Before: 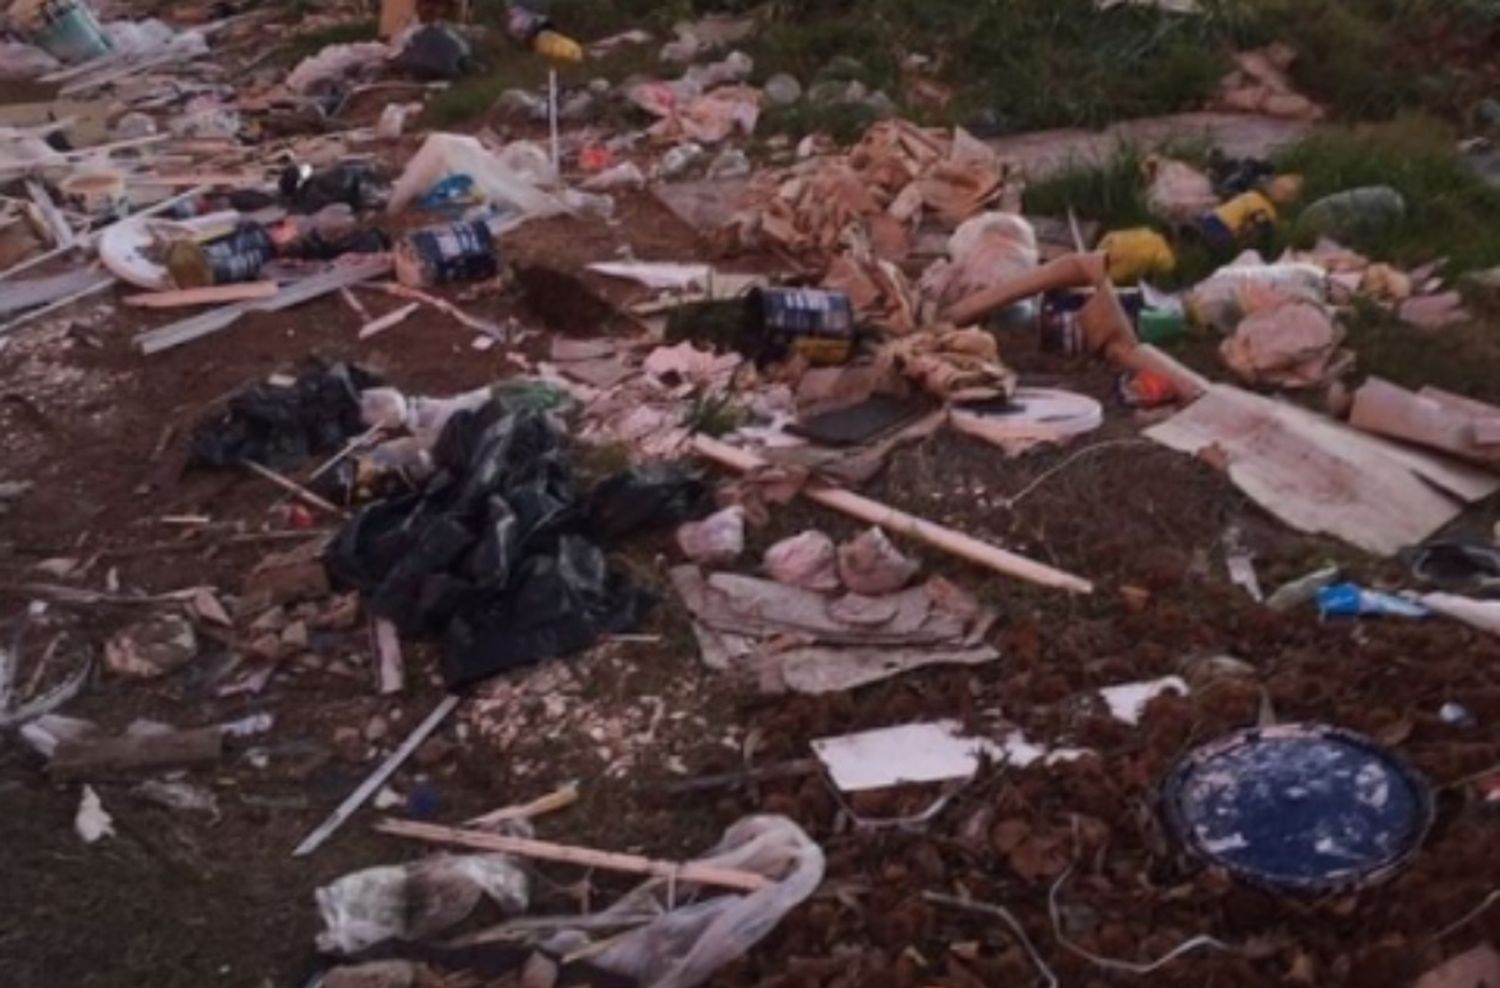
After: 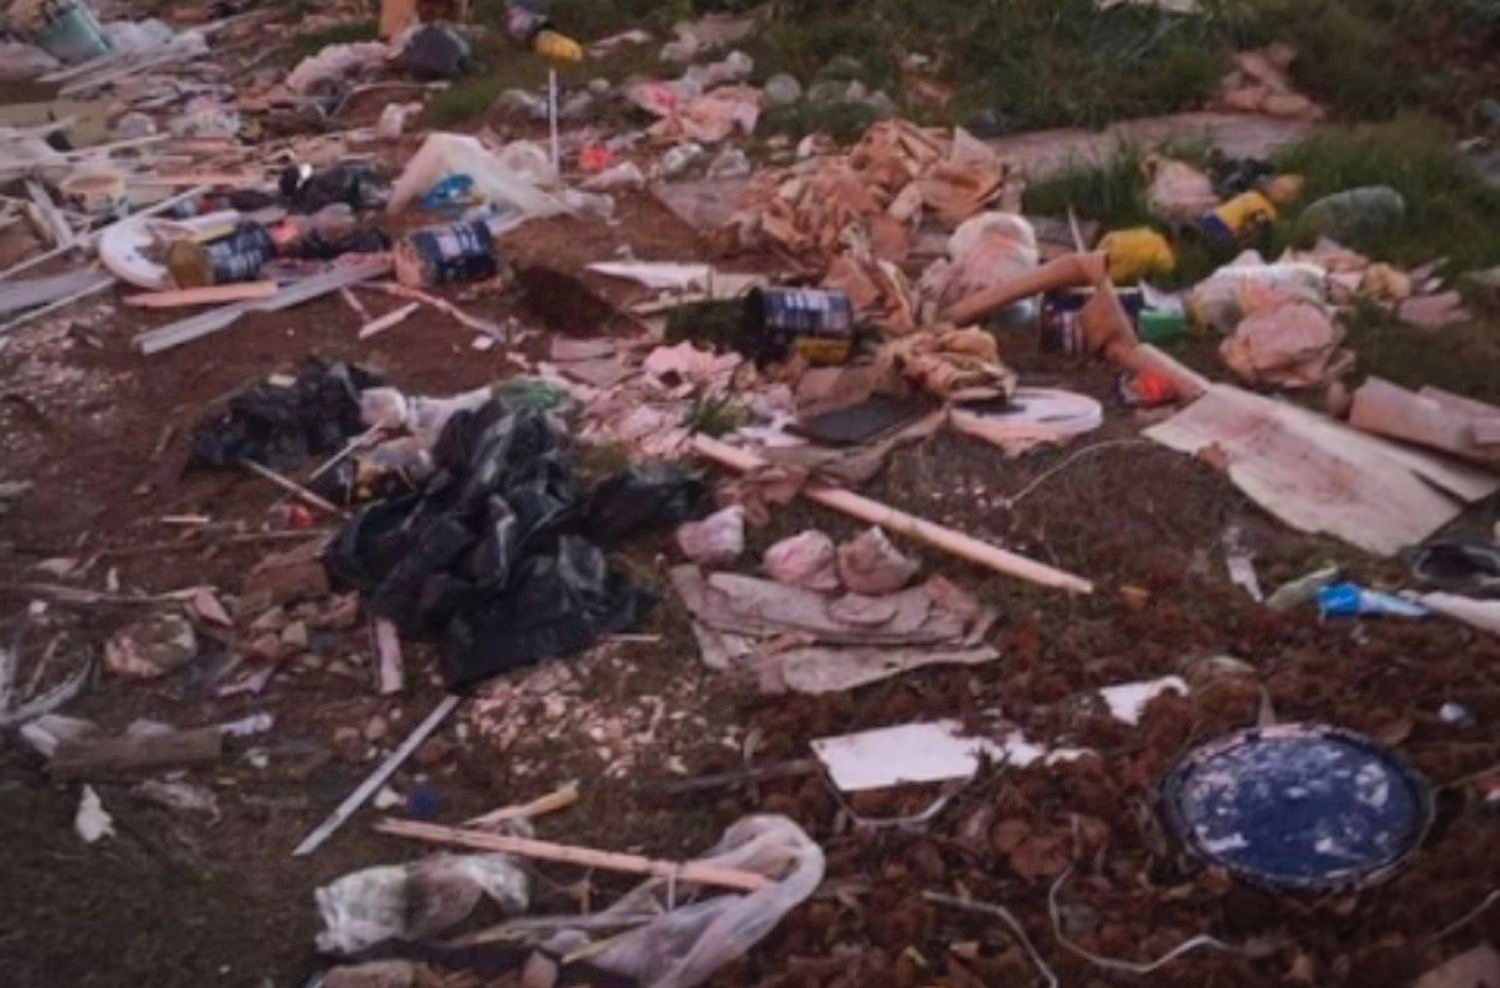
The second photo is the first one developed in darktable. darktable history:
vignetting: fall-off radius 93.84%, brightness -0.71, saturation -0.48, center (-0.033, -0.05)
contrast brightness saturation: contrast 0.073, brightness 0.078, saturation 0.184
